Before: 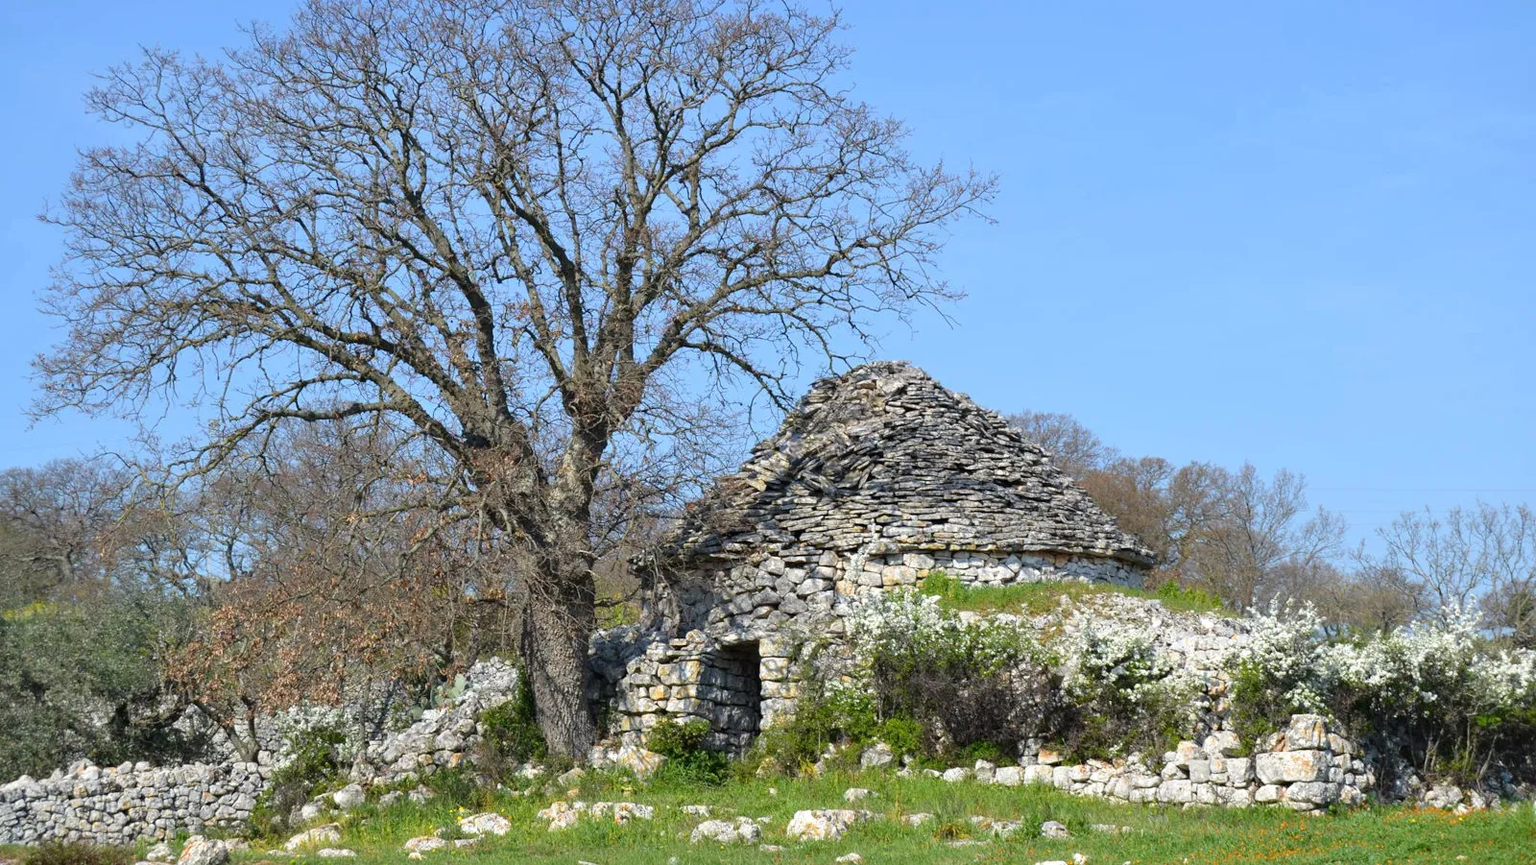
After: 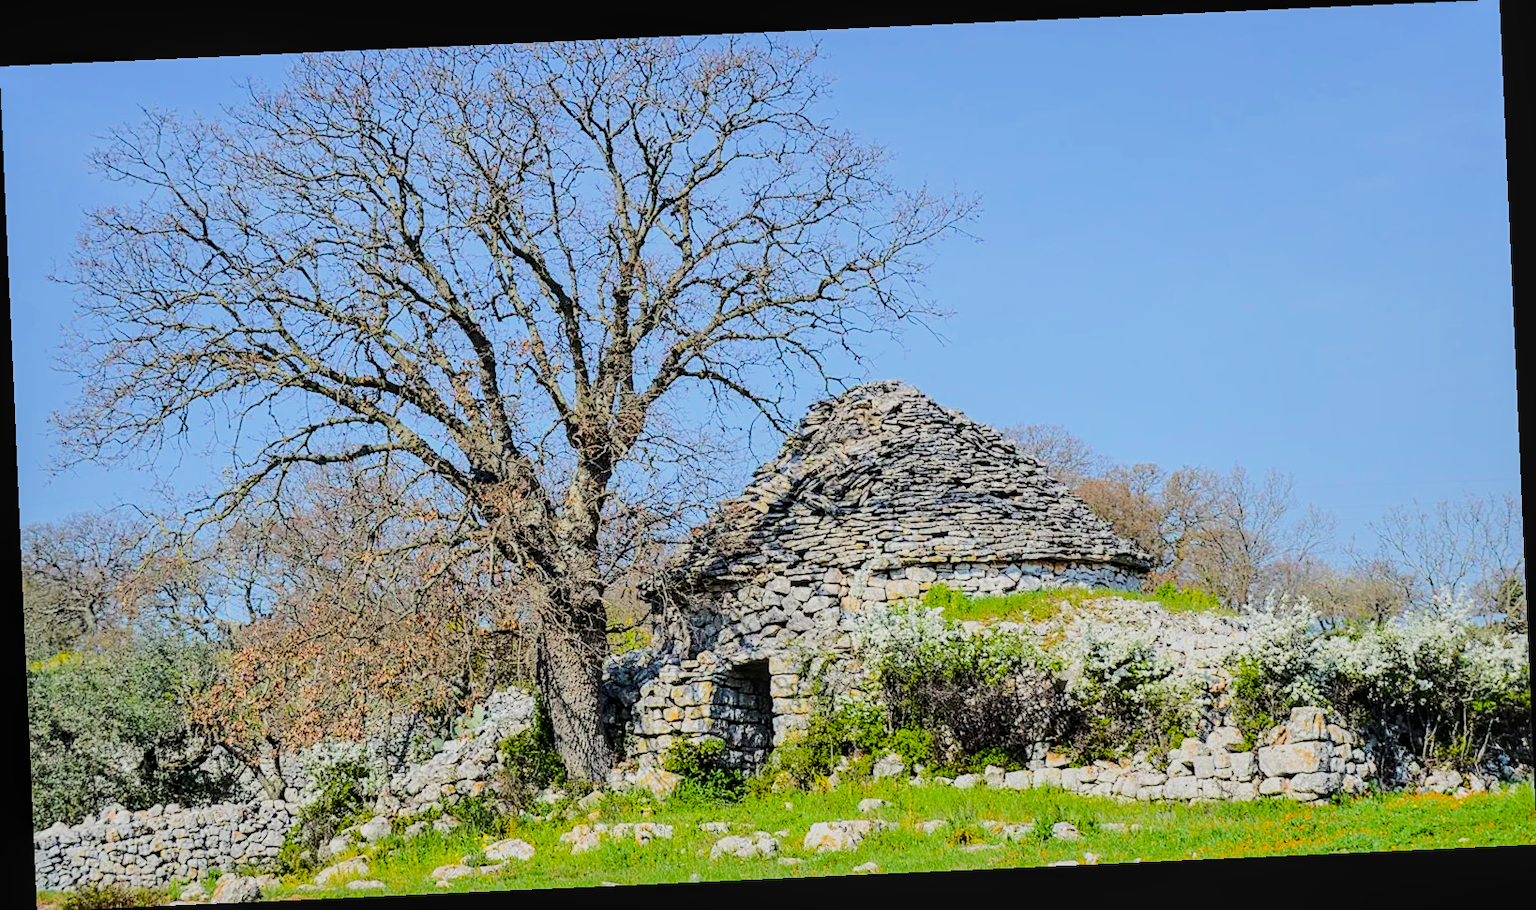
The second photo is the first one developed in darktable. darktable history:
sharpen: on, module defaults
local contrast: on, module defaults
exposure: exposure 0.161 EV, compensate highlight preservation false
filmic rgb: black relative exposure -7.65 EV, white relative exposure 4.56 EV, hardness 3.61
rgb curve: curves: ch0 [(0, 0) (0.284, 0.292) (0.505, 0.644) (1, 1)], compensate middle gray true
rotate and perspective: rotation -2.56°, automatic cropping off
color balance rgb: perceptual saturation grading › global saturation 30%, global vibrance 20%
